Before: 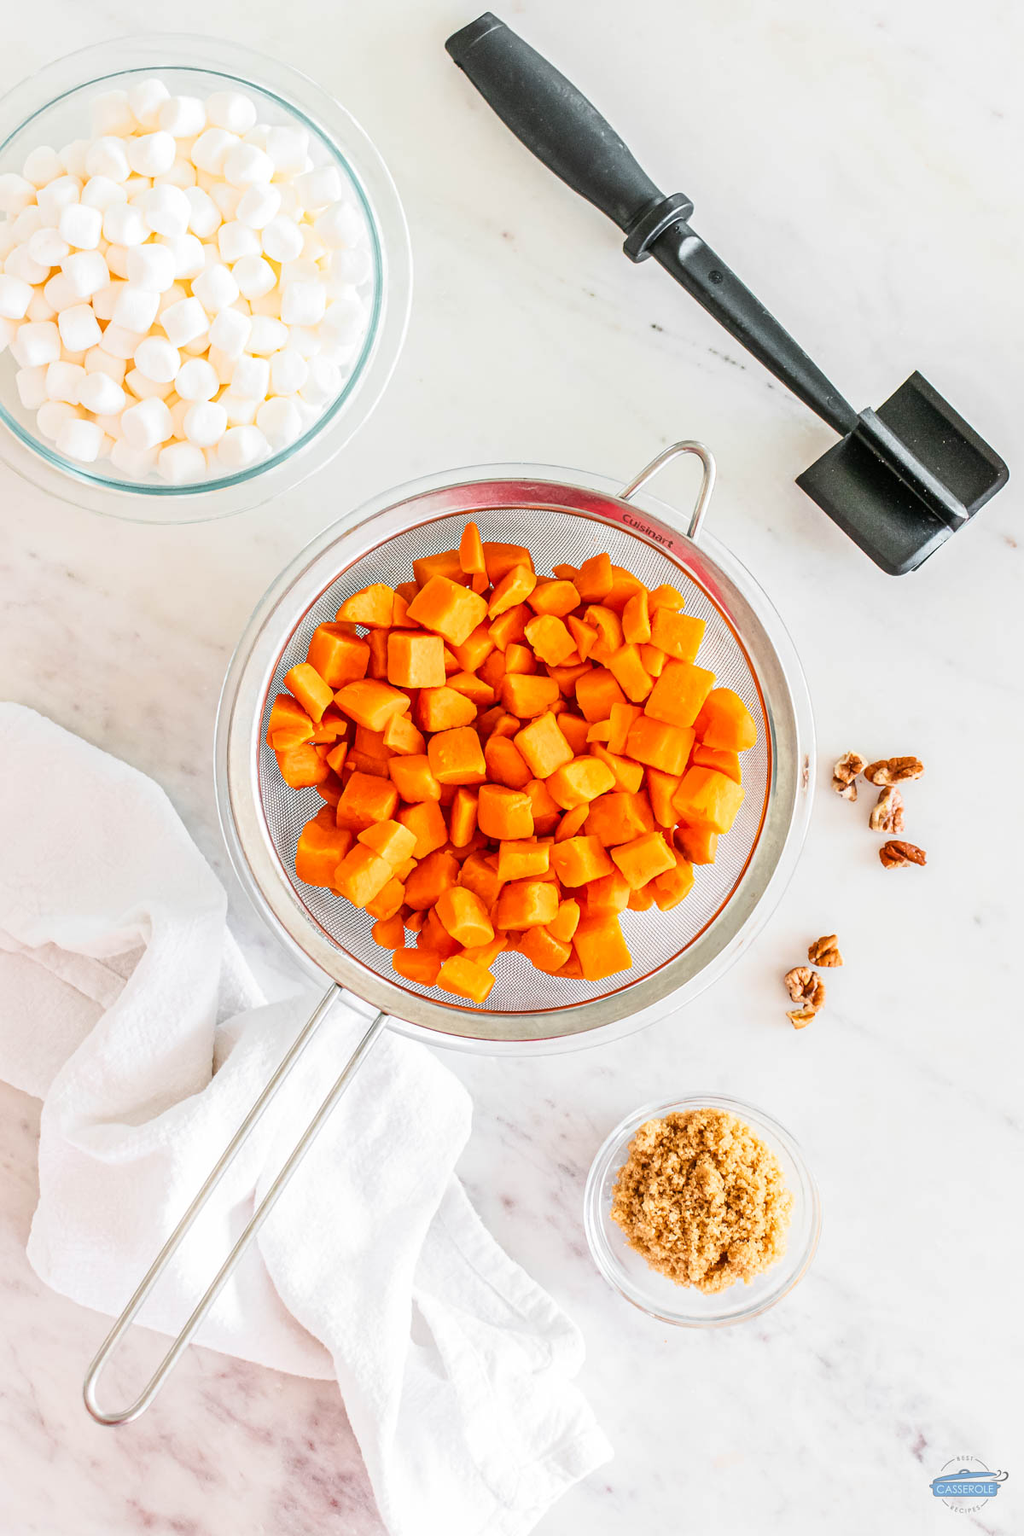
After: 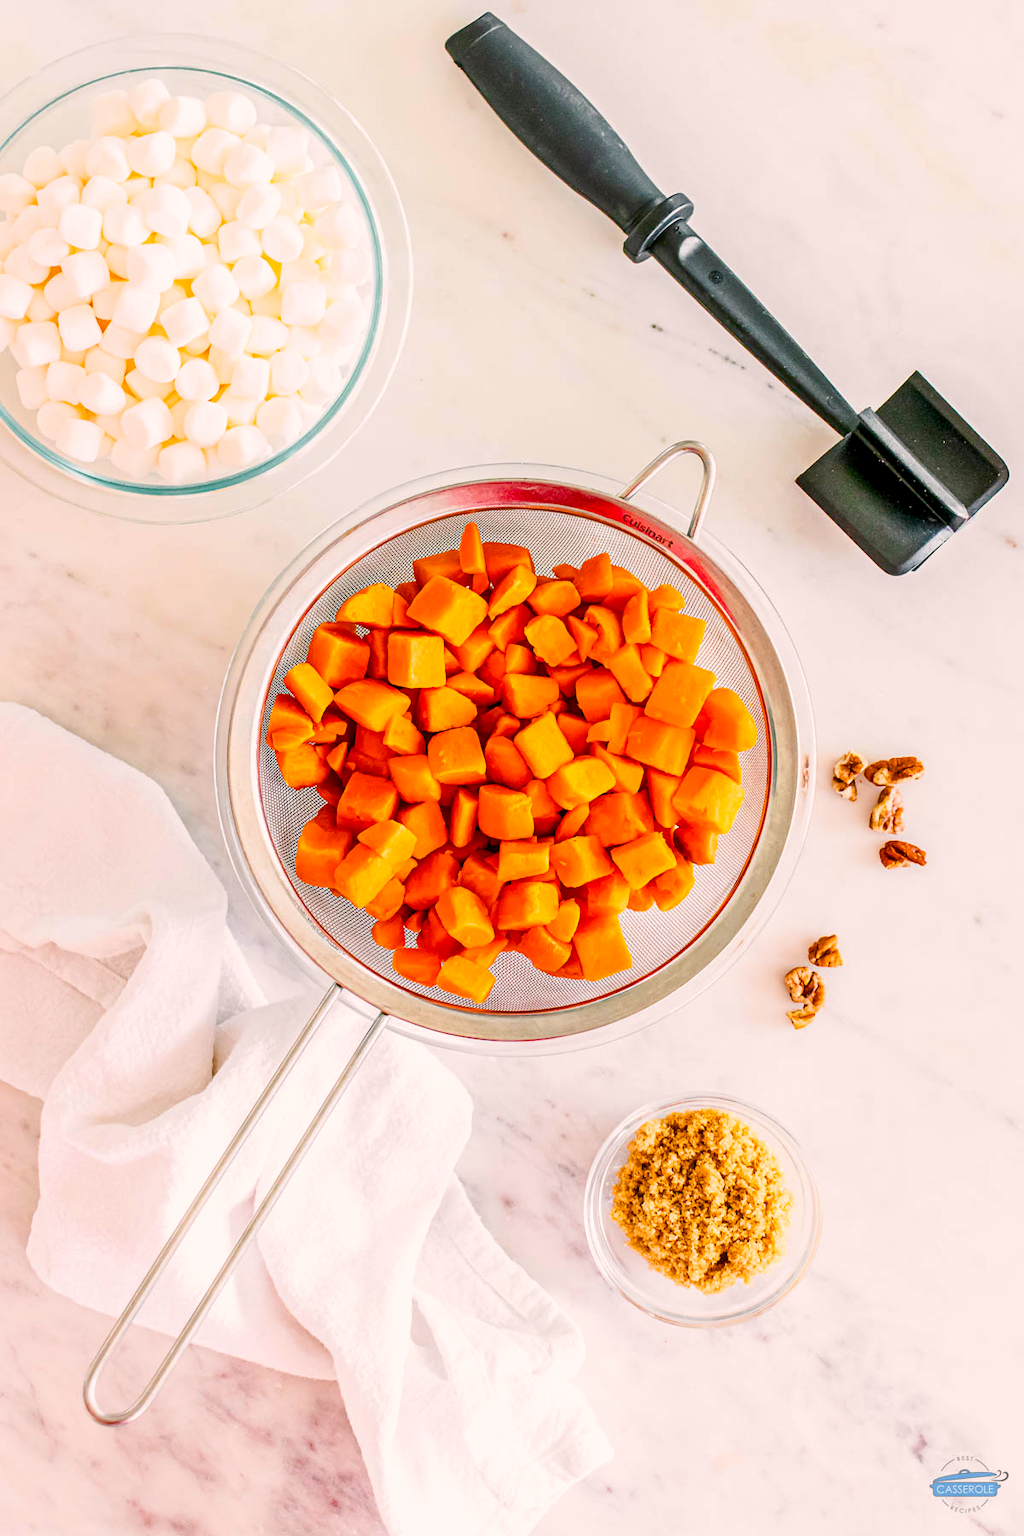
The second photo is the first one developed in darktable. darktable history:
color balance rgb: highlights gain › chroma 2.35%, highlights gain › hue 37.67°, global offset › luminance -0.511%, linear chroma grading › global chroma 22.645%, perceptual saturation grading › global saturation 20%, perceptual saturation grading › highlights -25.639%, perceptual saturation grading › shadows 50.119%, global vibrance 20%
